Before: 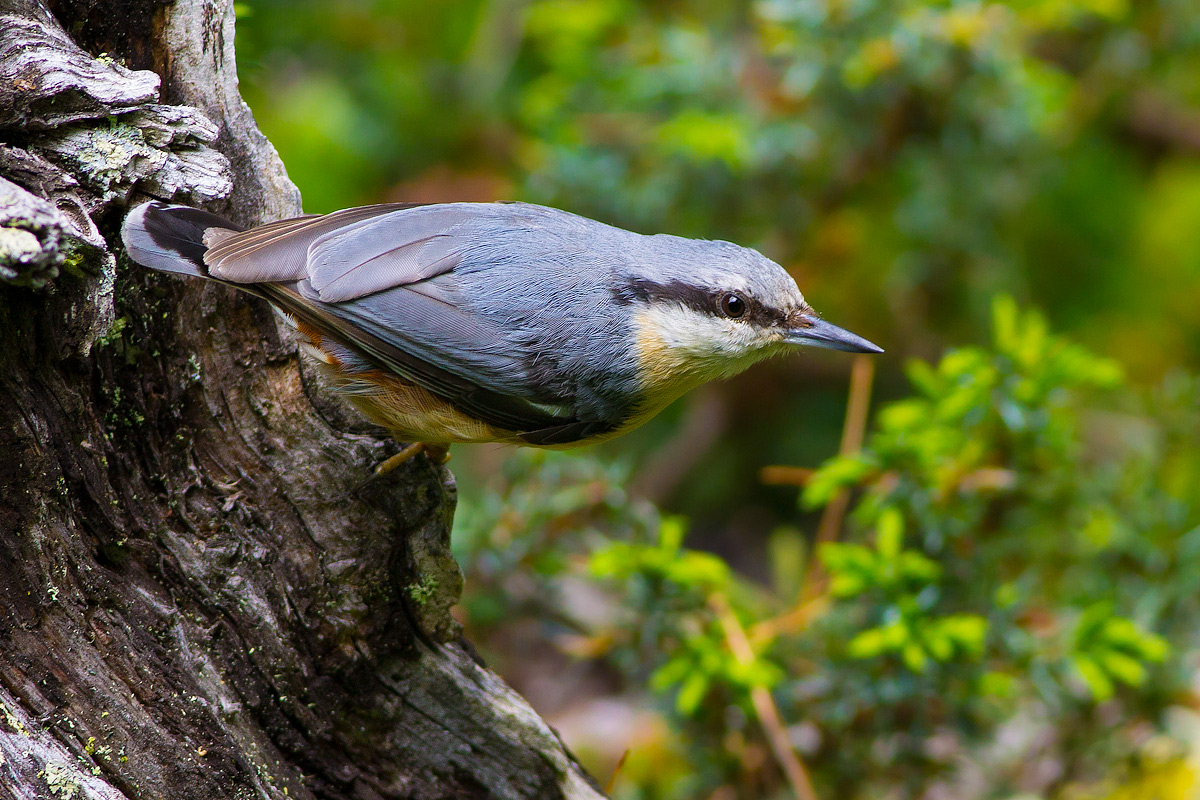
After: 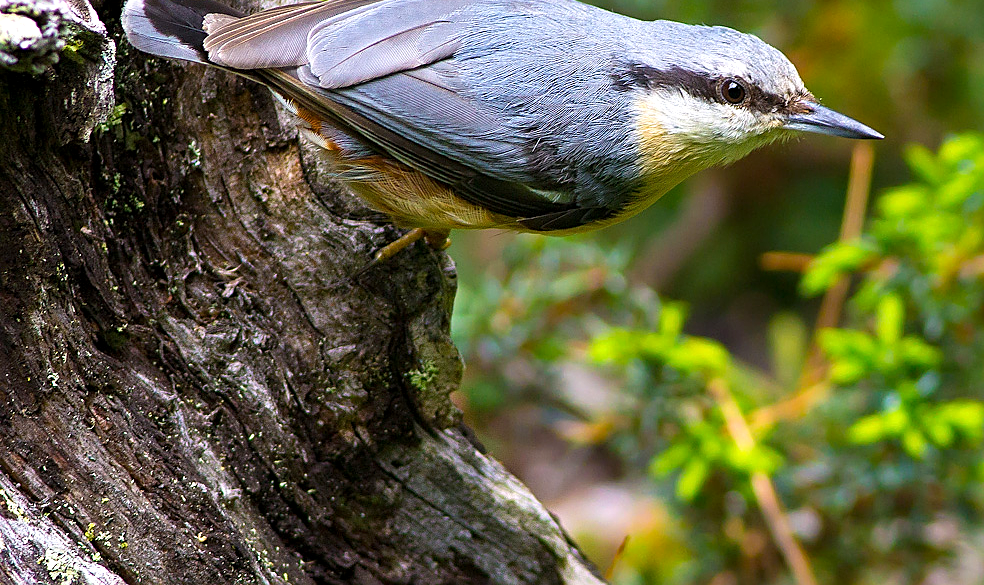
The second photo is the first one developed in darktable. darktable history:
exposure: black level correction 0.001, exposure 0.498 EV, compensate exposure bias true, compensate highlight preservation false
crop: top 26.861%, right 17.943%
sharpen: on, module defaults
